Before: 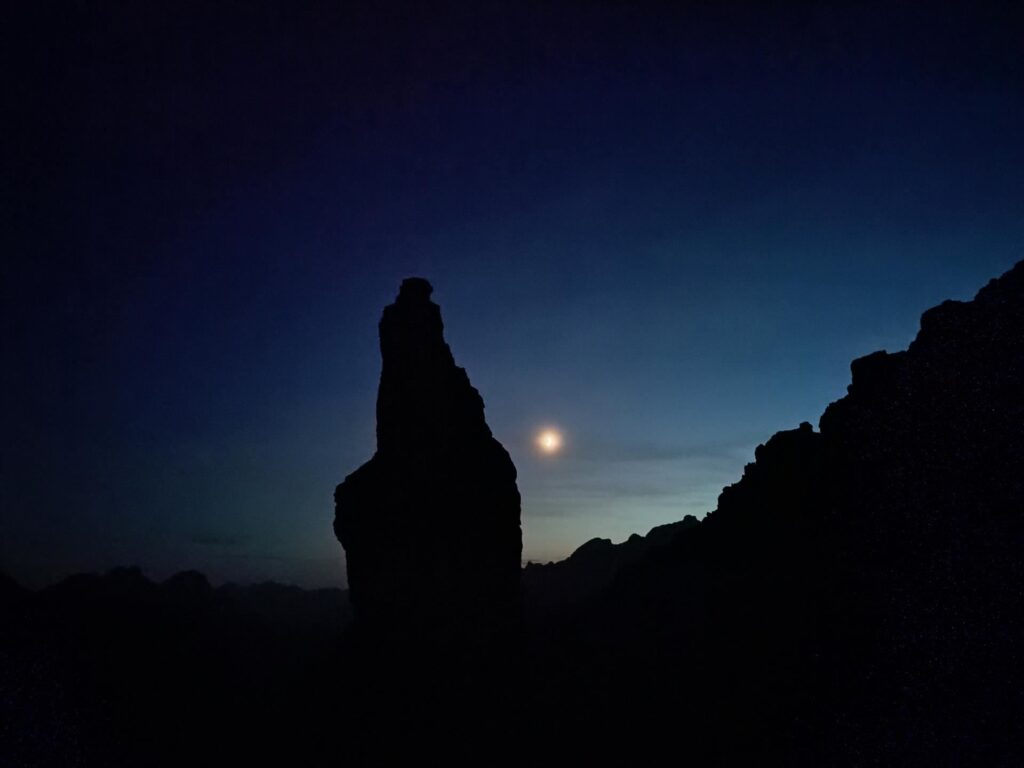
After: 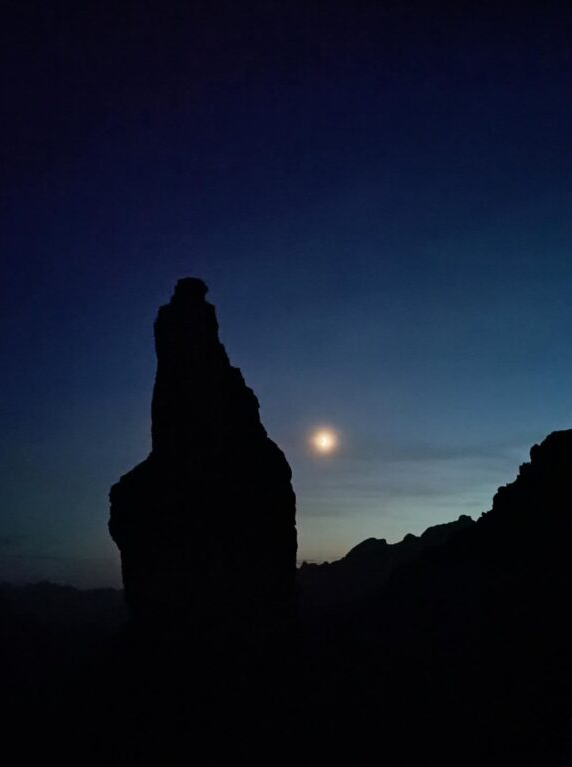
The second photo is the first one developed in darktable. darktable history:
crop: left 22.024%, right 22.055%, bottom 0.01%
